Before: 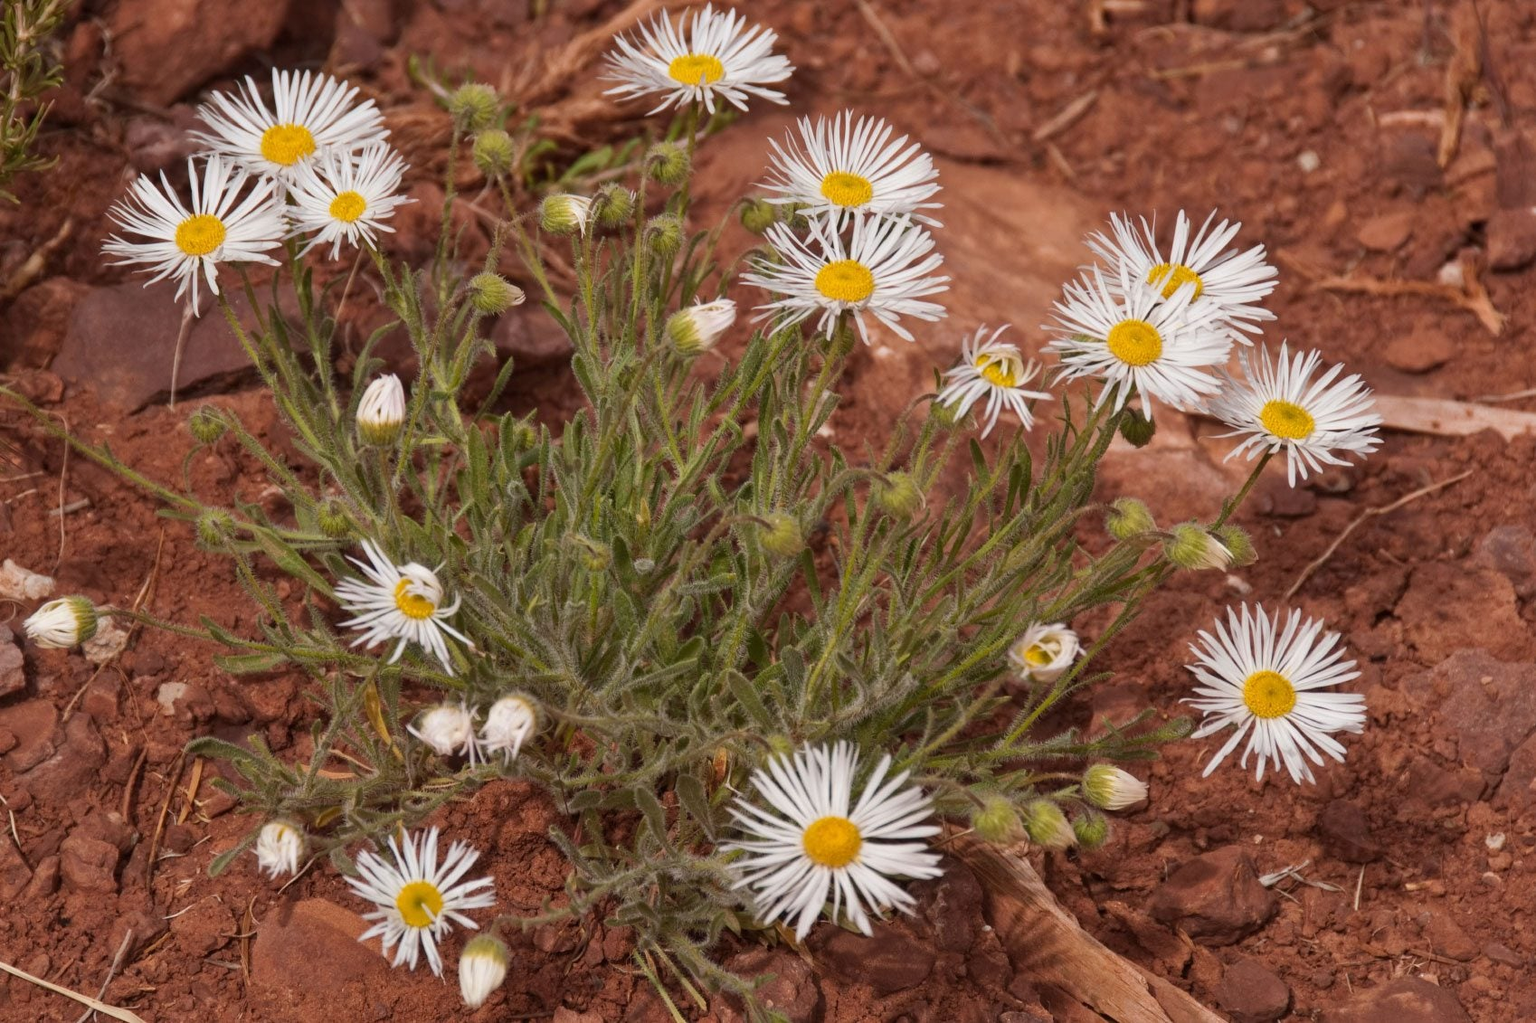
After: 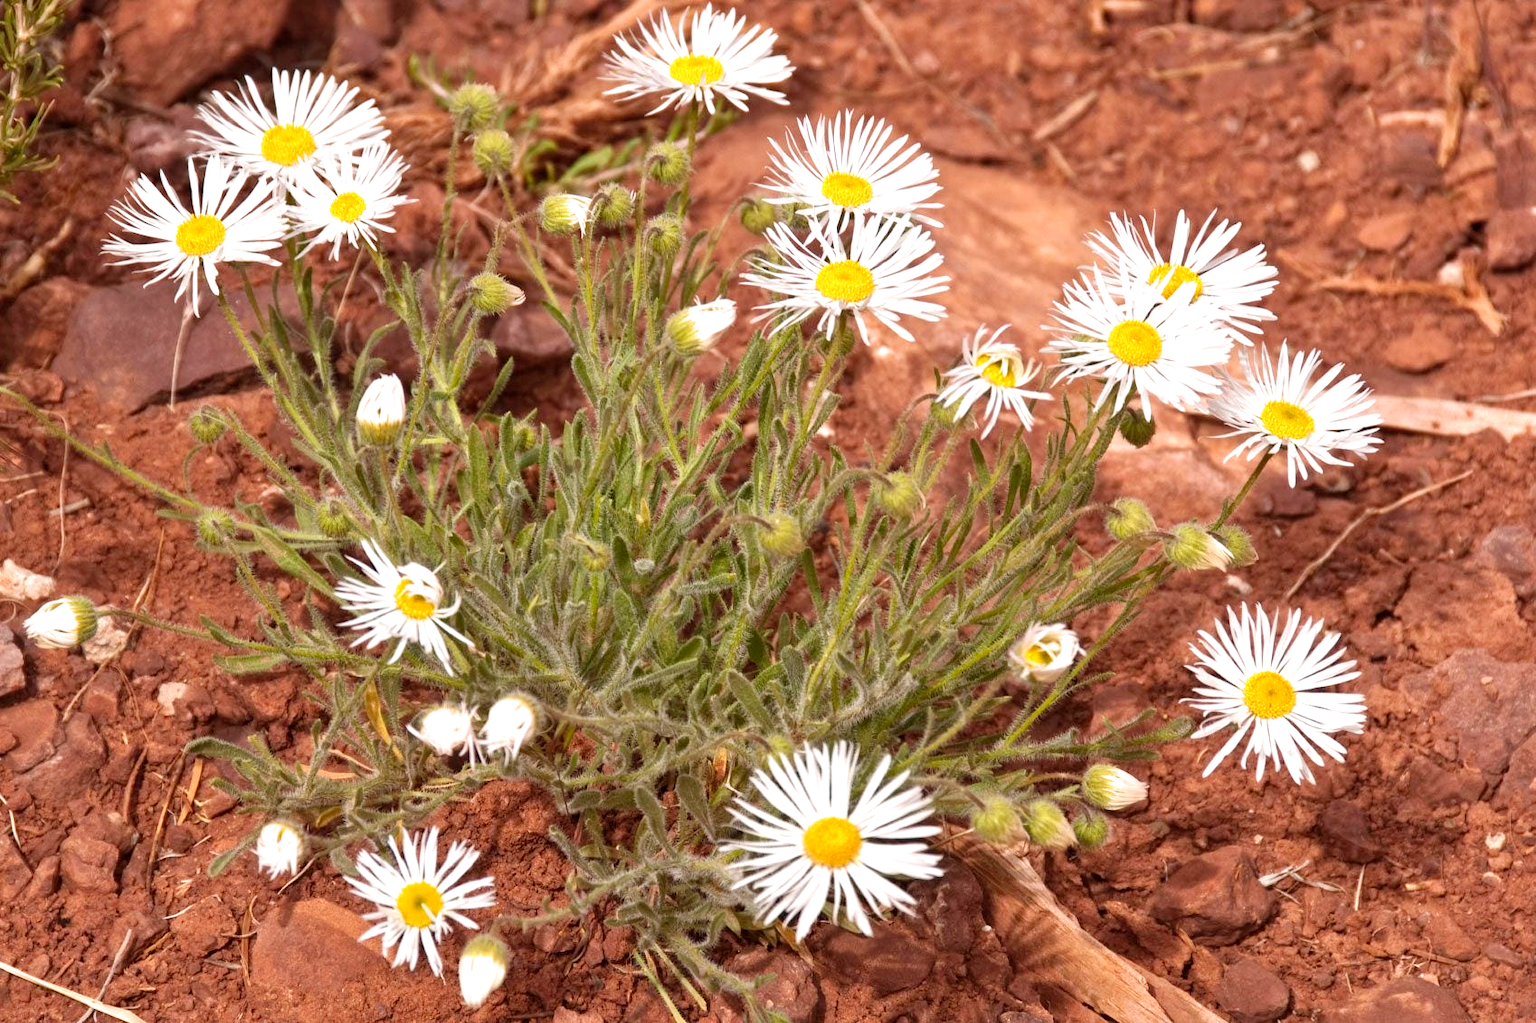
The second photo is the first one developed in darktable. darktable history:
exposure: black level correction 0, exposure 1.001 EV, compensate highlight preservation false
filmic rgb: middle gray luminance 18.28%, black relative exposure -11.58 EV, white relative exposure 2.54 EV, target black luminance 0%, hardness 8.45, latitude 98.92%, contrast 1.082, shadows ↔ highlights balance 0.36%, add noise in highlights 0.001, preserve chrominance no, color science v3 (2019), use custom middle-gray values true, contrast in highlights soft
